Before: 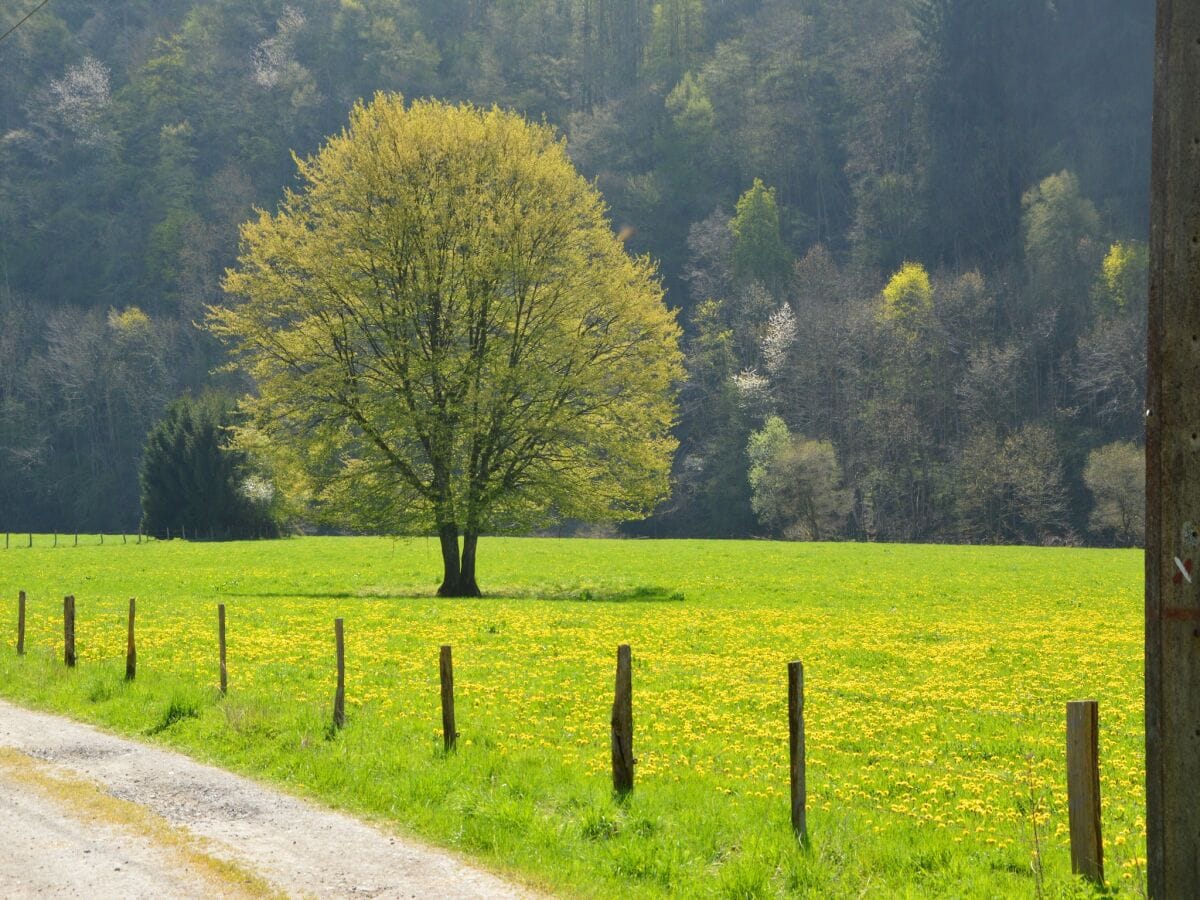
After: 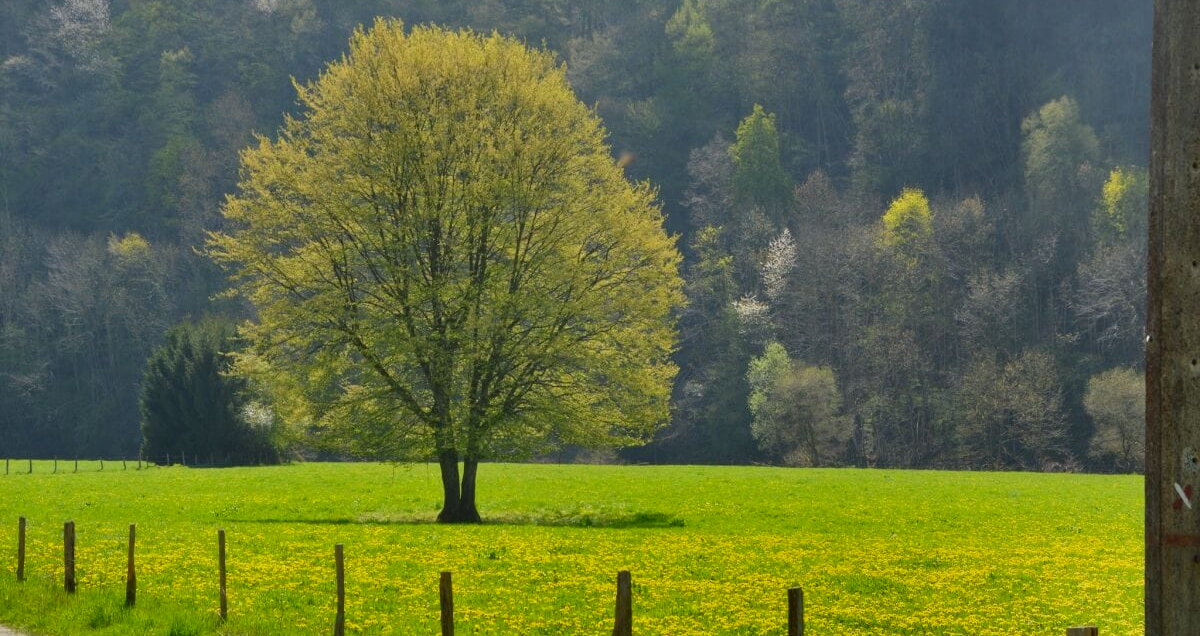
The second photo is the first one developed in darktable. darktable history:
crop and rotate: top 8.293%, bottom 20.996%
shadows and highlights: shadows 80.73, white point adjustment -9.07, highlights -61.46, soften with gaussian
